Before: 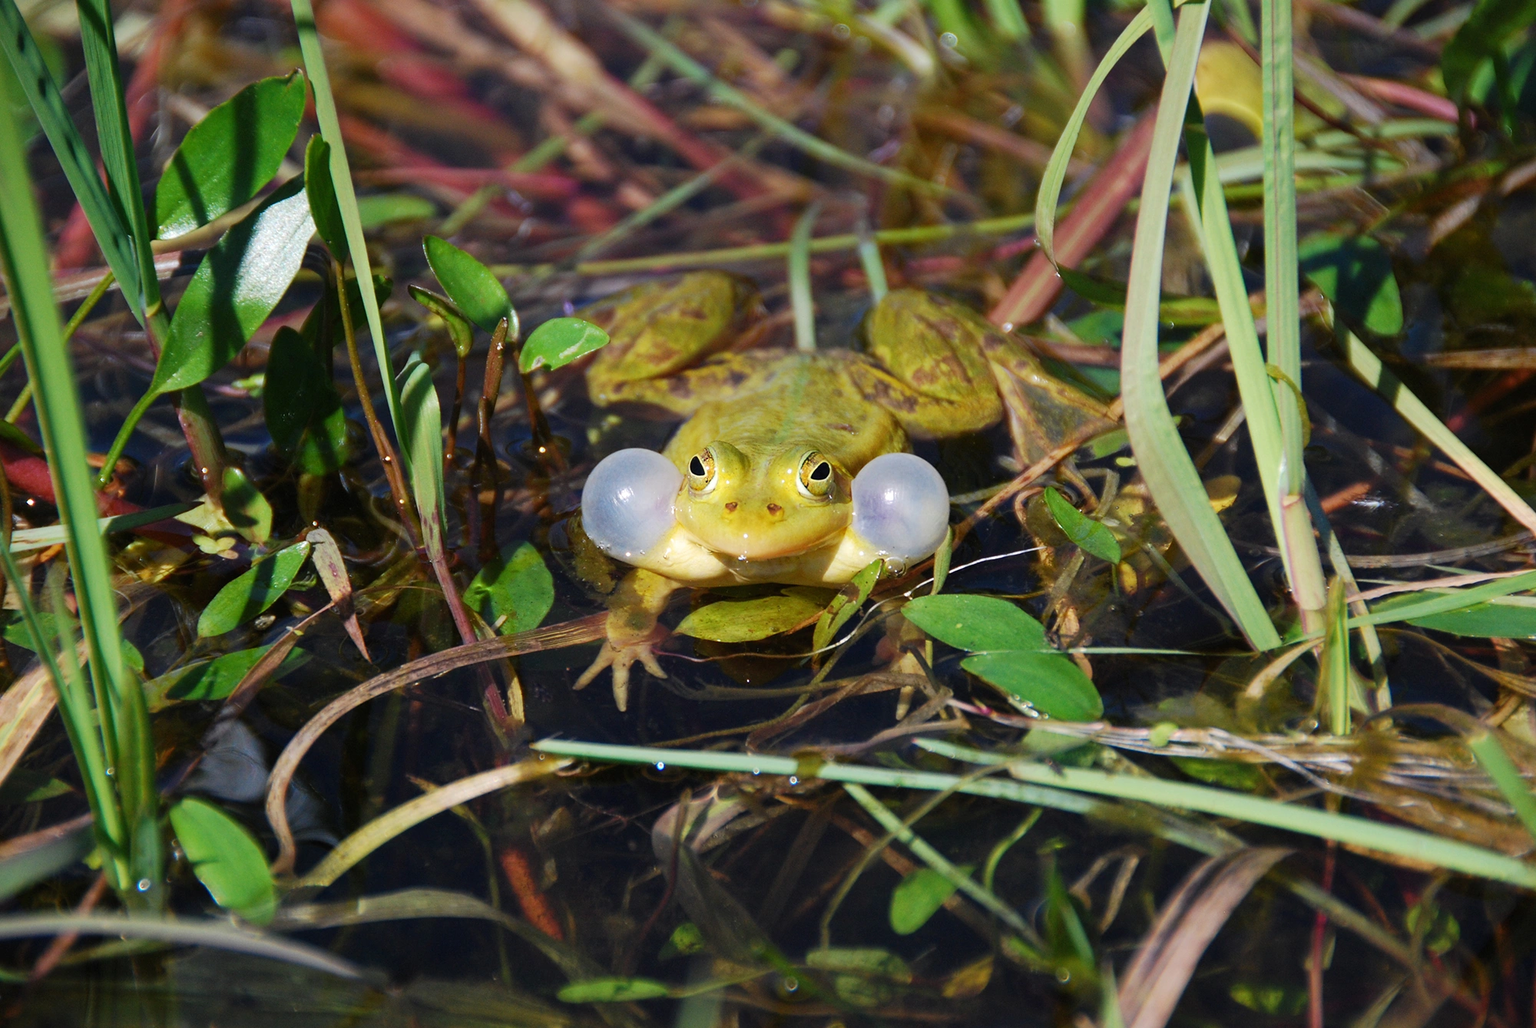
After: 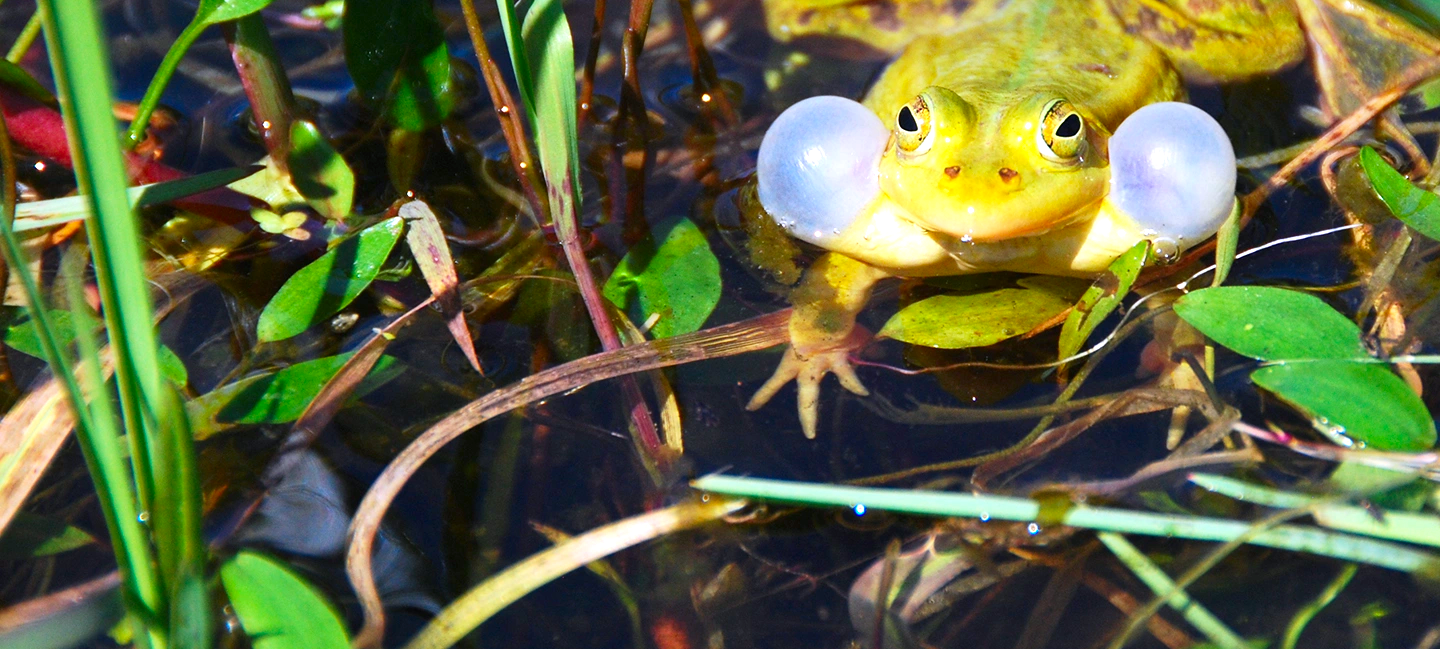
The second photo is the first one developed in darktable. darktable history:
crop: top 36.498%, right 27.964%, bottom 14.995%
color calibration: illuminant as shot in camera, x 0.358, y 0.373, temperature 4628.91 K
exposure: exposure 0.661 EV, compensate highlight preservation false
contrast brightness saturation: contrast 0.09, saturation 0.28
